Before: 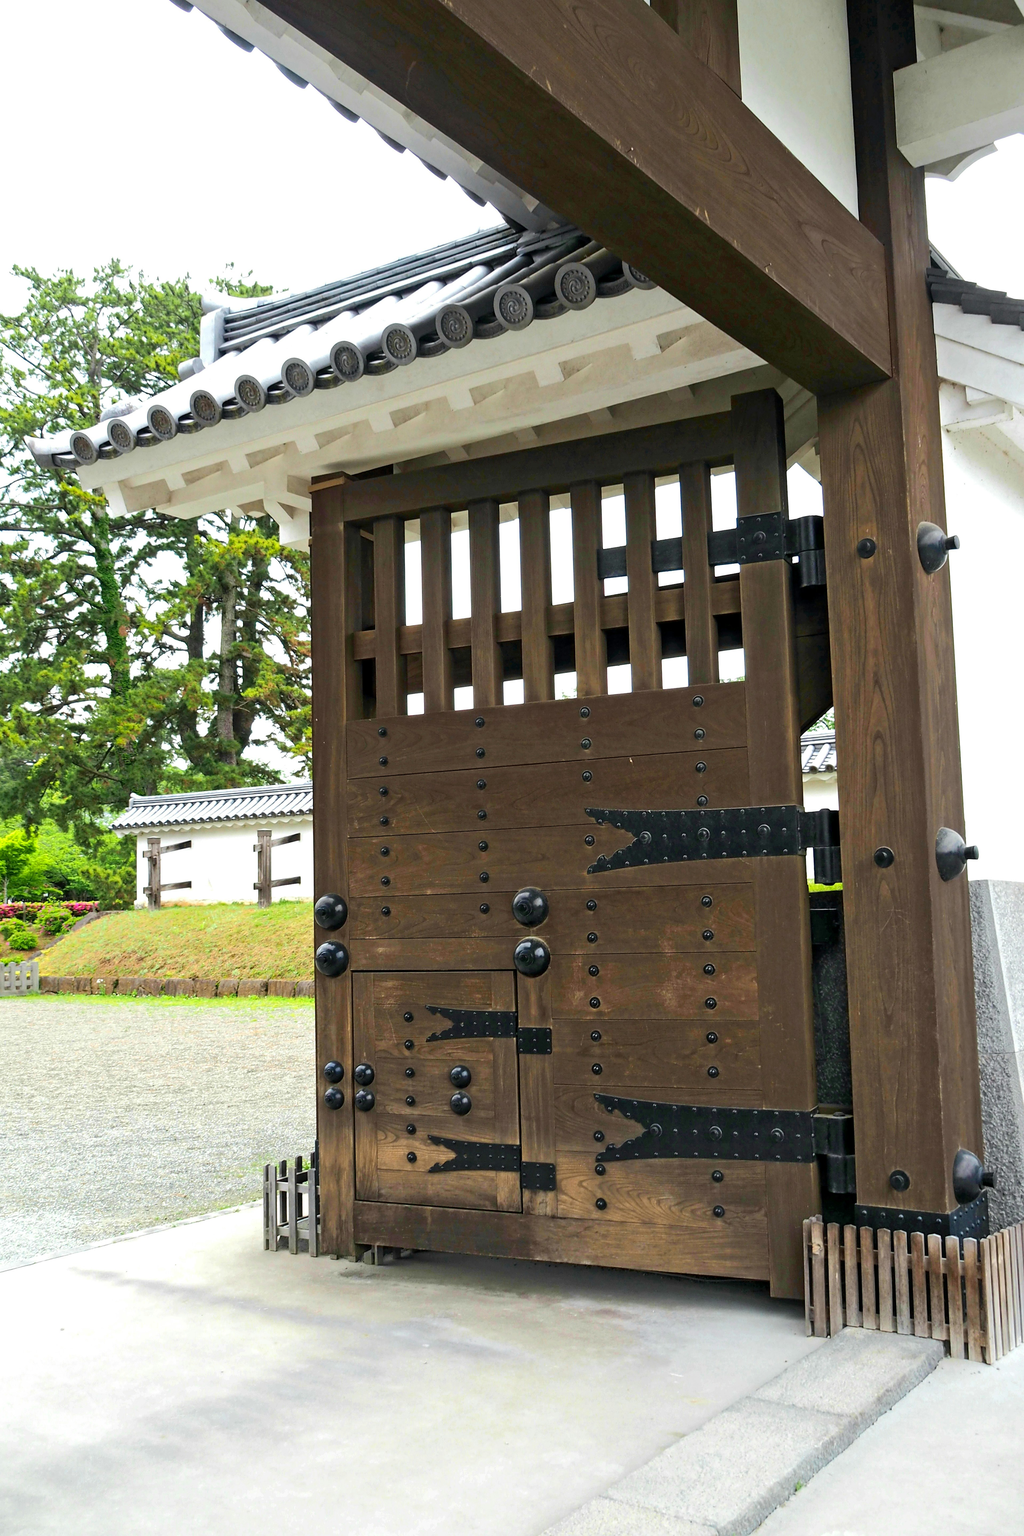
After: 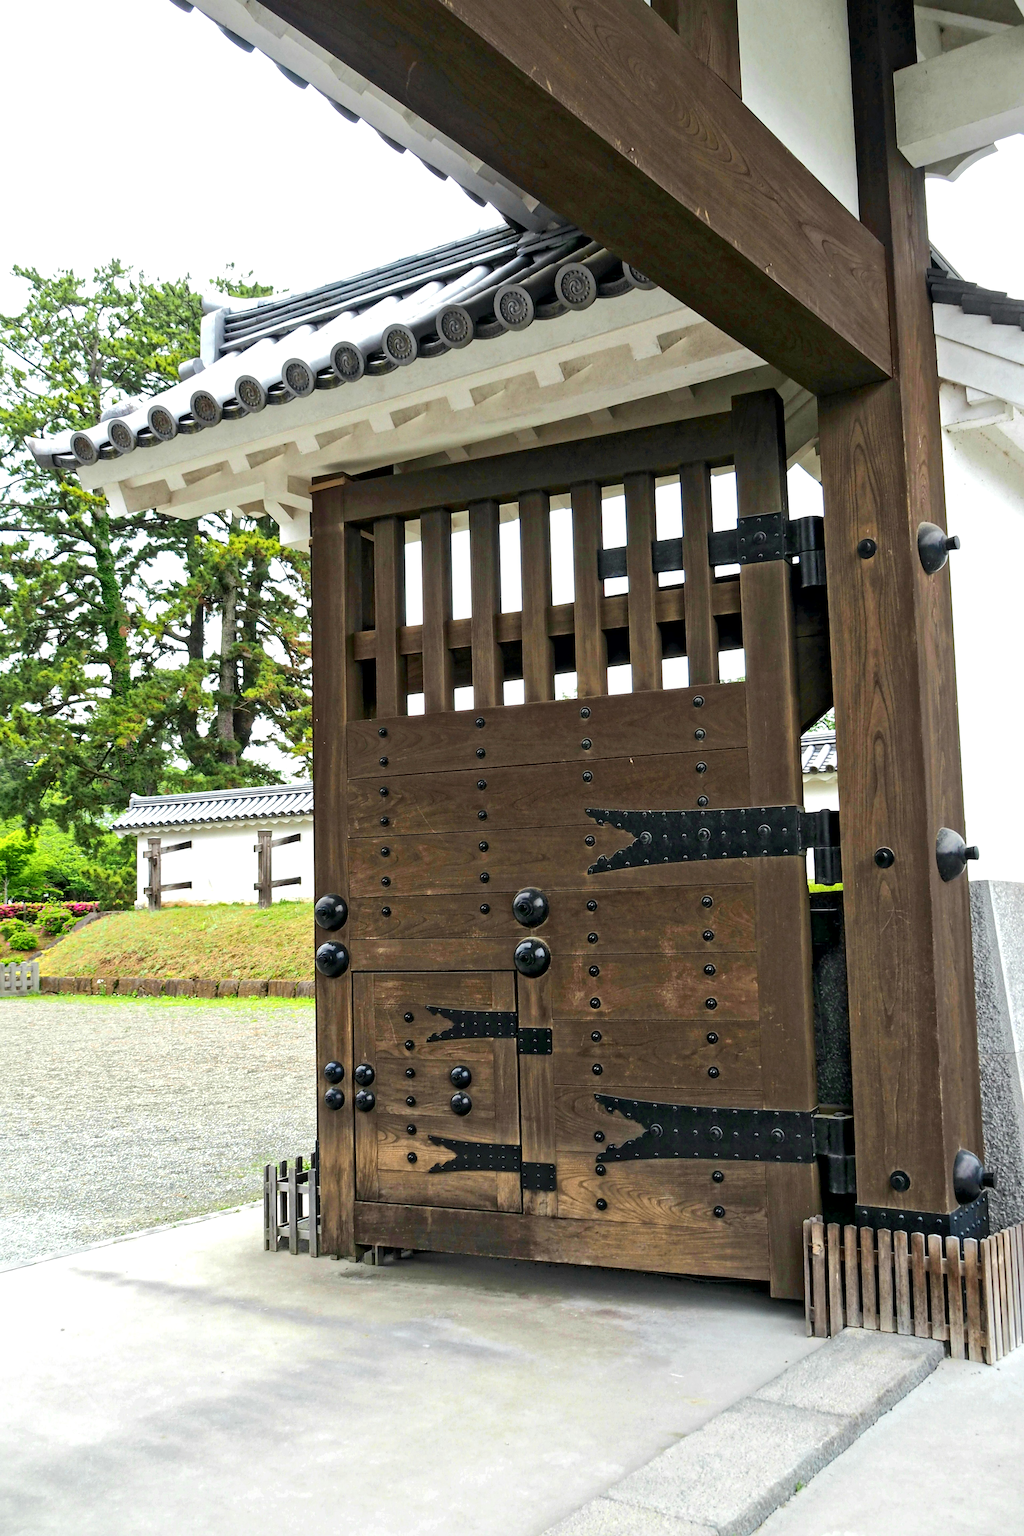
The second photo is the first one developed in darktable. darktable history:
color balance rgb: on, module defaults
local contrast: mode bilateral grid, contrast 20, coarseness 50, detail 144%, midtone range 0.2
